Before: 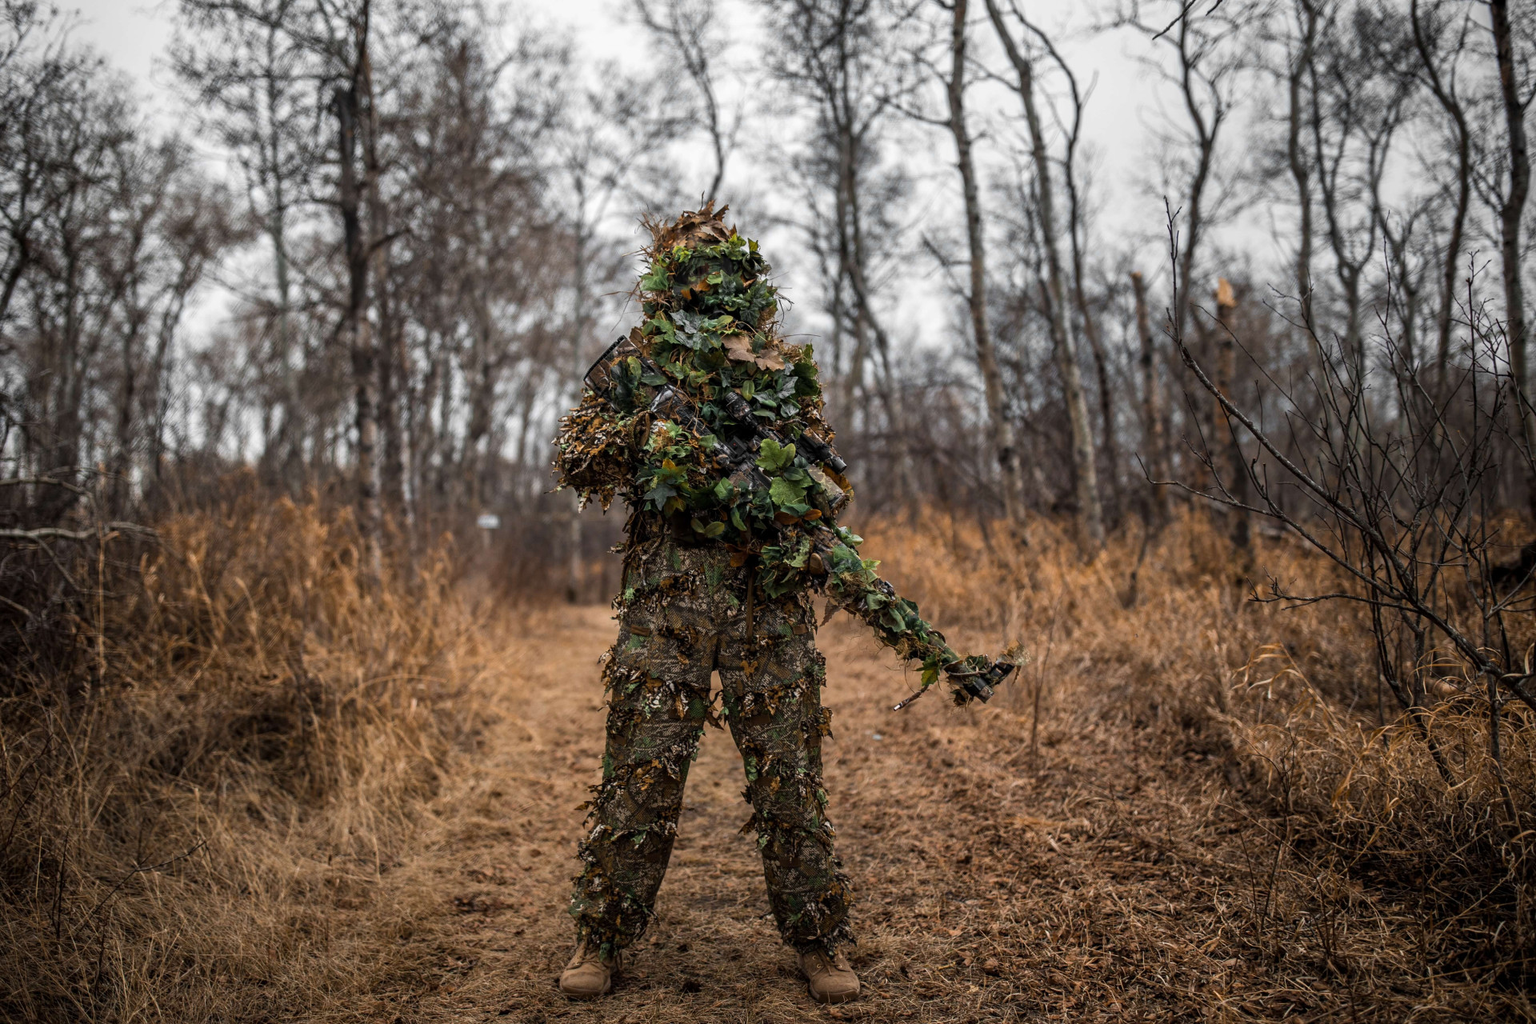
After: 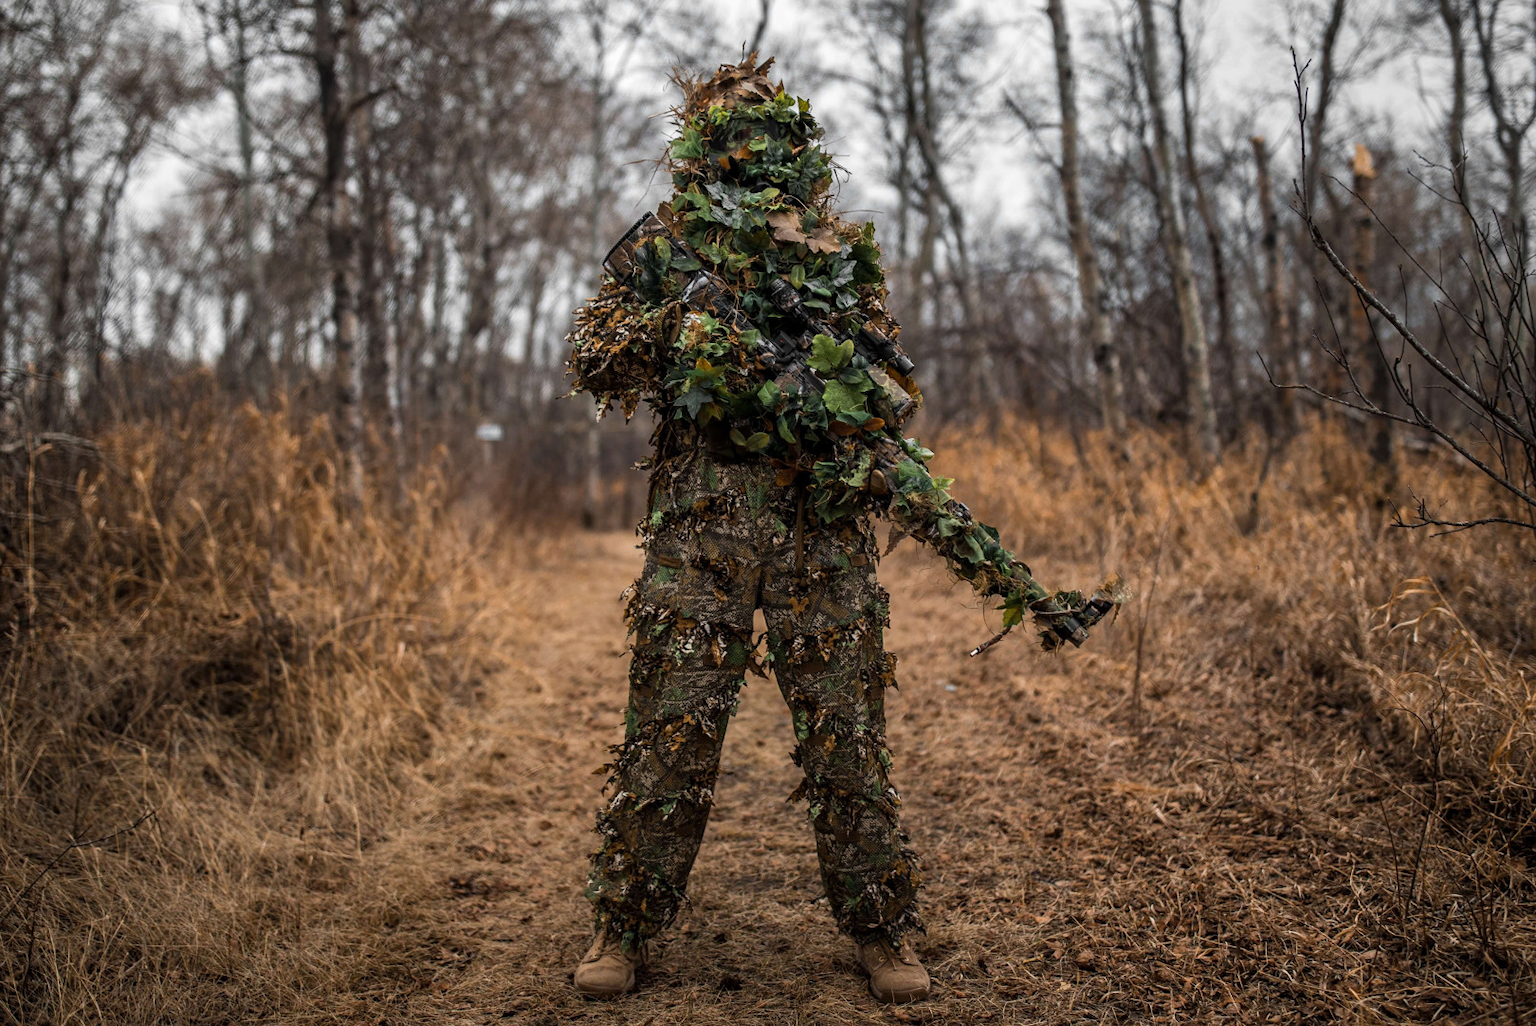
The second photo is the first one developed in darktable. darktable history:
crop and rotate: left 4.907%, top 15.344%, right 10.707%
